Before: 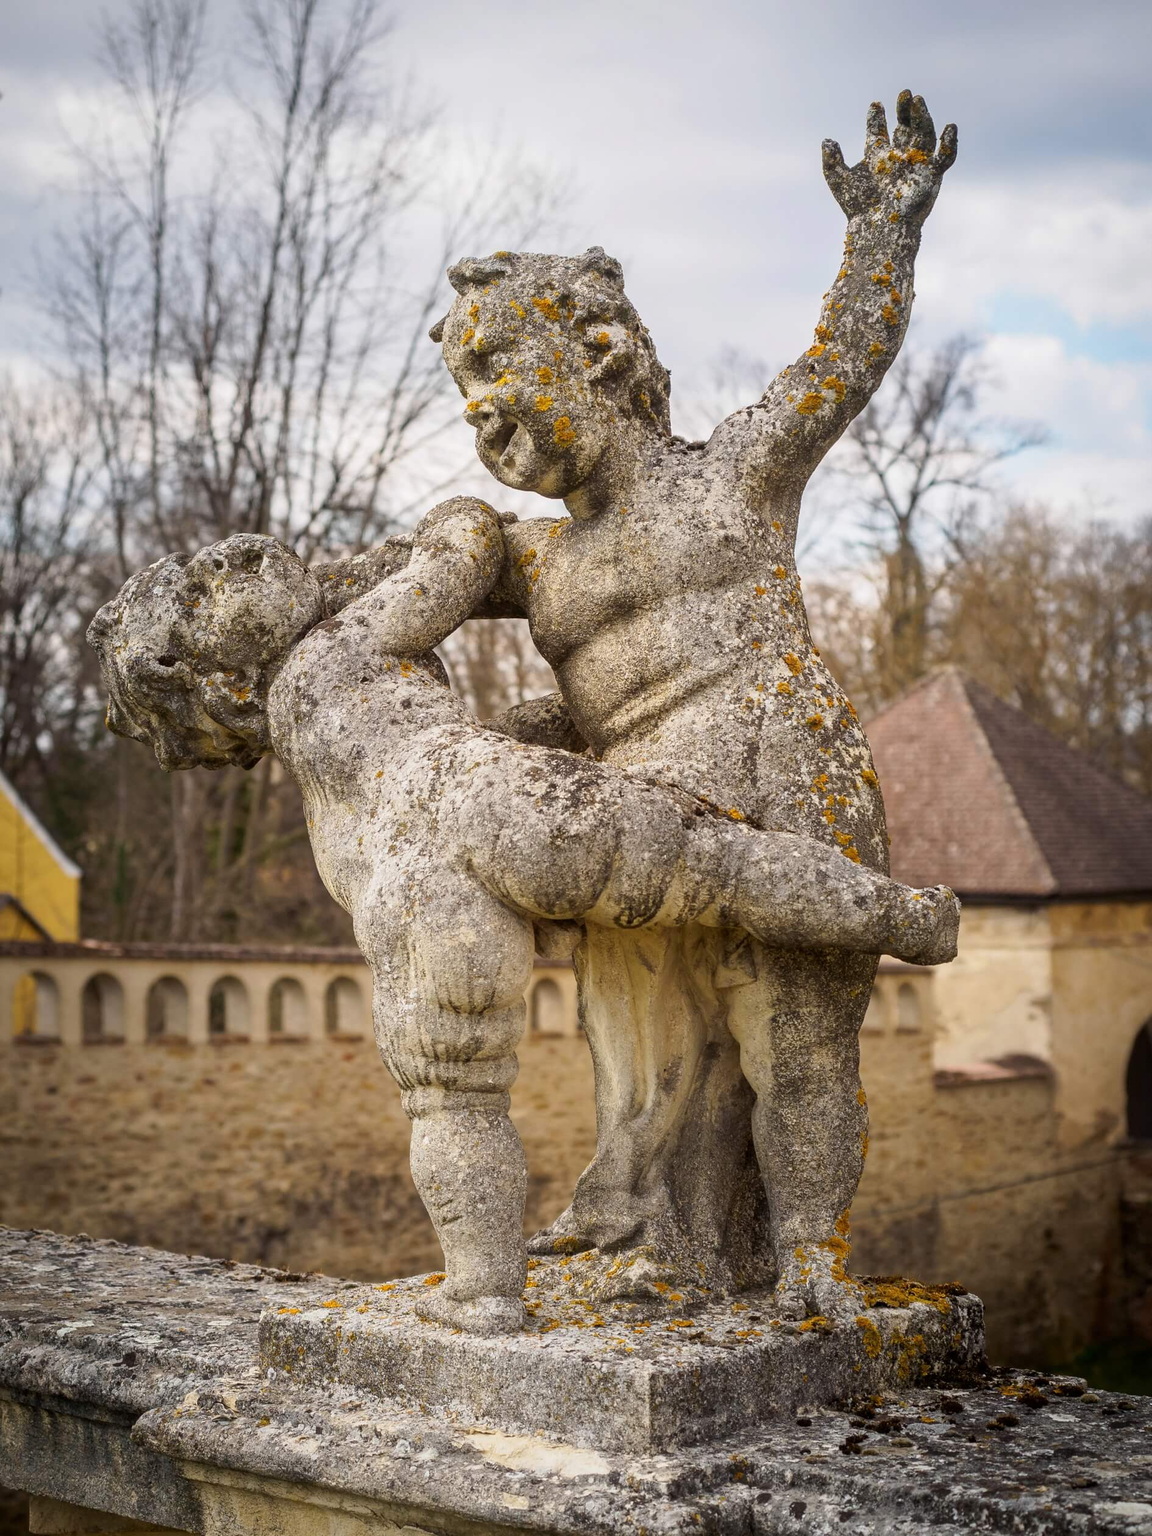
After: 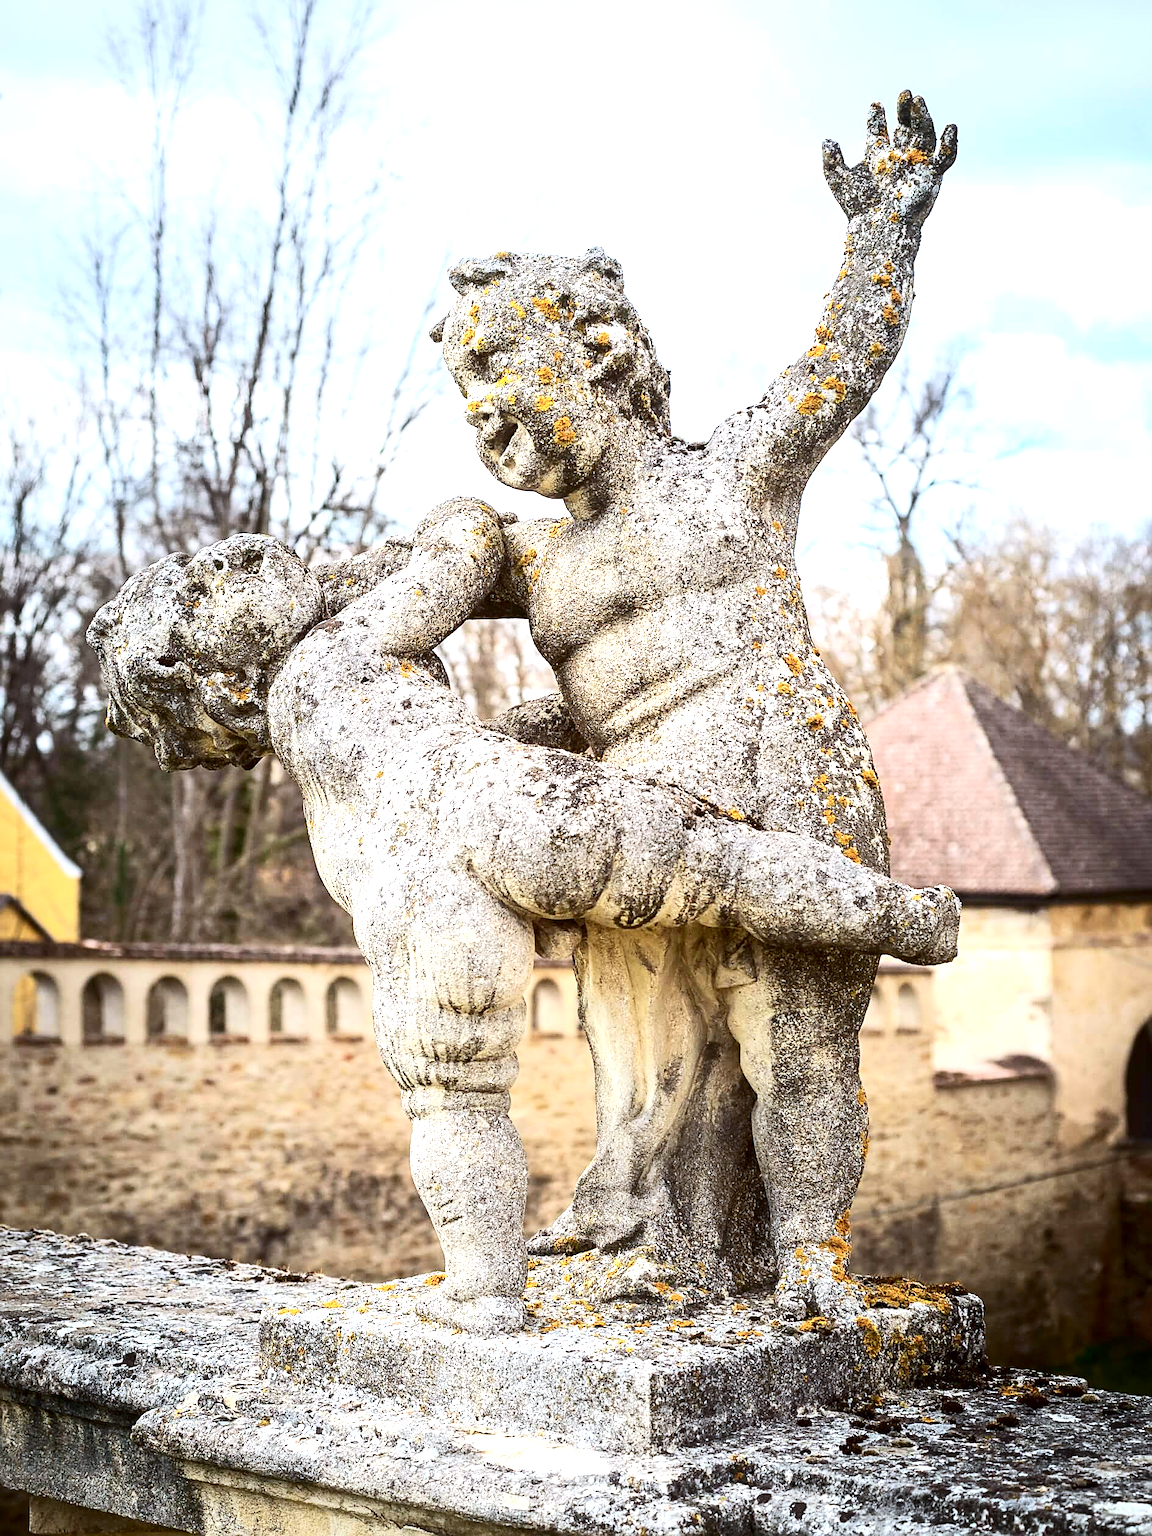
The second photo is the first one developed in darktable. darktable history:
sharpen: amount 0.575
exposure: black level correction 0, exposure 1.1 EV, compensate exposure bias true, compensate highlight preservation false
tone equalizer: on, module defaults
contrast brightness saturation: contrast 0.28
color correction: highlights a* -4.18, highlights b* -10.81
